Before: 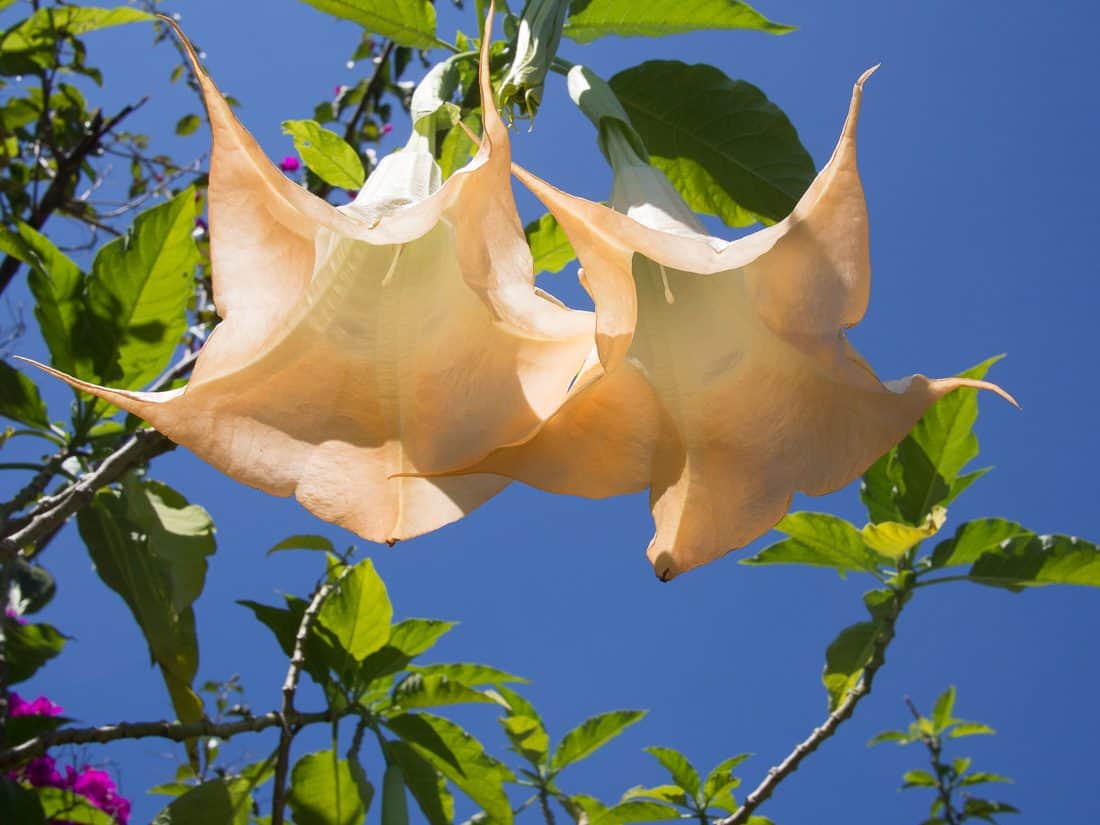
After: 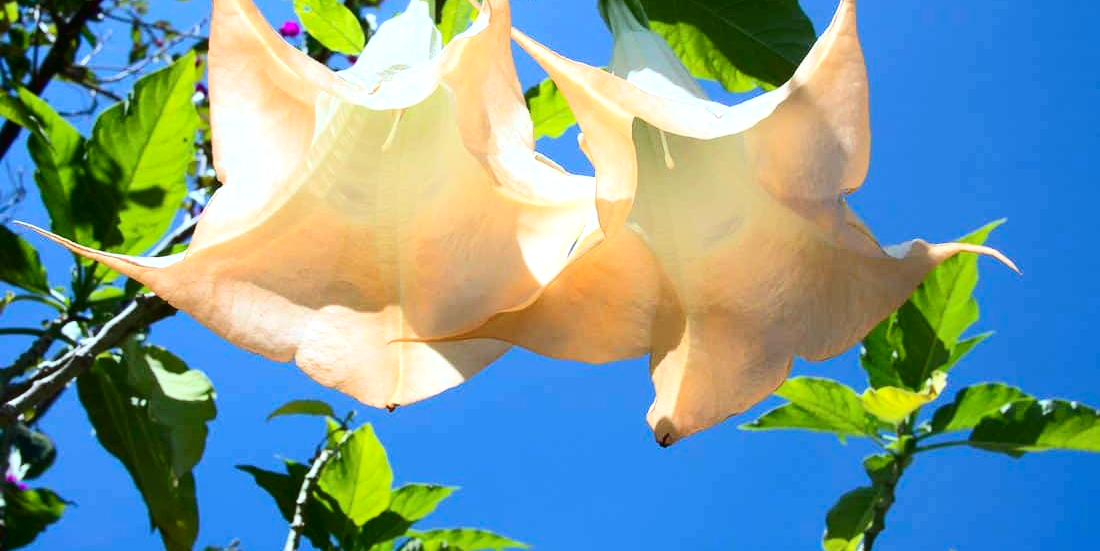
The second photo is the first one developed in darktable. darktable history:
crop: top 16.41%, bottom 16.779%
color balance rgb: shadows lift › hue 87.11°, perceptual saturation grading › global saturation 0.208%, global vibrance 14.417%
tone curve: curves: ch0 [(0, 0) (0.003, 0.016) (0.011, 0.016) (0.025, 0.016) (0.044, 0.016) (0.069, 0.016) (0.1, 0.026) (0.136, 0.047) (0.177, 0.088) (0.224, 0.14) (0.277, 0.2) (0.335, 0.276) (0.399, 0.37) (0.468, 0.47) (0.543, 0.583) (0.623, 0.698) (0.709, 0.779) (0.801, 0.858) (0.898, 0.929) (1, 1)], color space Lab, independent channels, preserve colors none
color calibration: output R [0.946, 0.065, -0.013, 0], output G [-0.246, 1.264, -0.017, 0], output B [0.046, -0.098, 1.05, 0], illuminant F (fluorescent), F source F9 (Cool White Deluxe 4150 K) – high CRI, x 0.374, y 0.373, temperature 4158.87 K
exposure: black level correction 0.001, exposure 0.5 EV, compensate highlight preservation false
